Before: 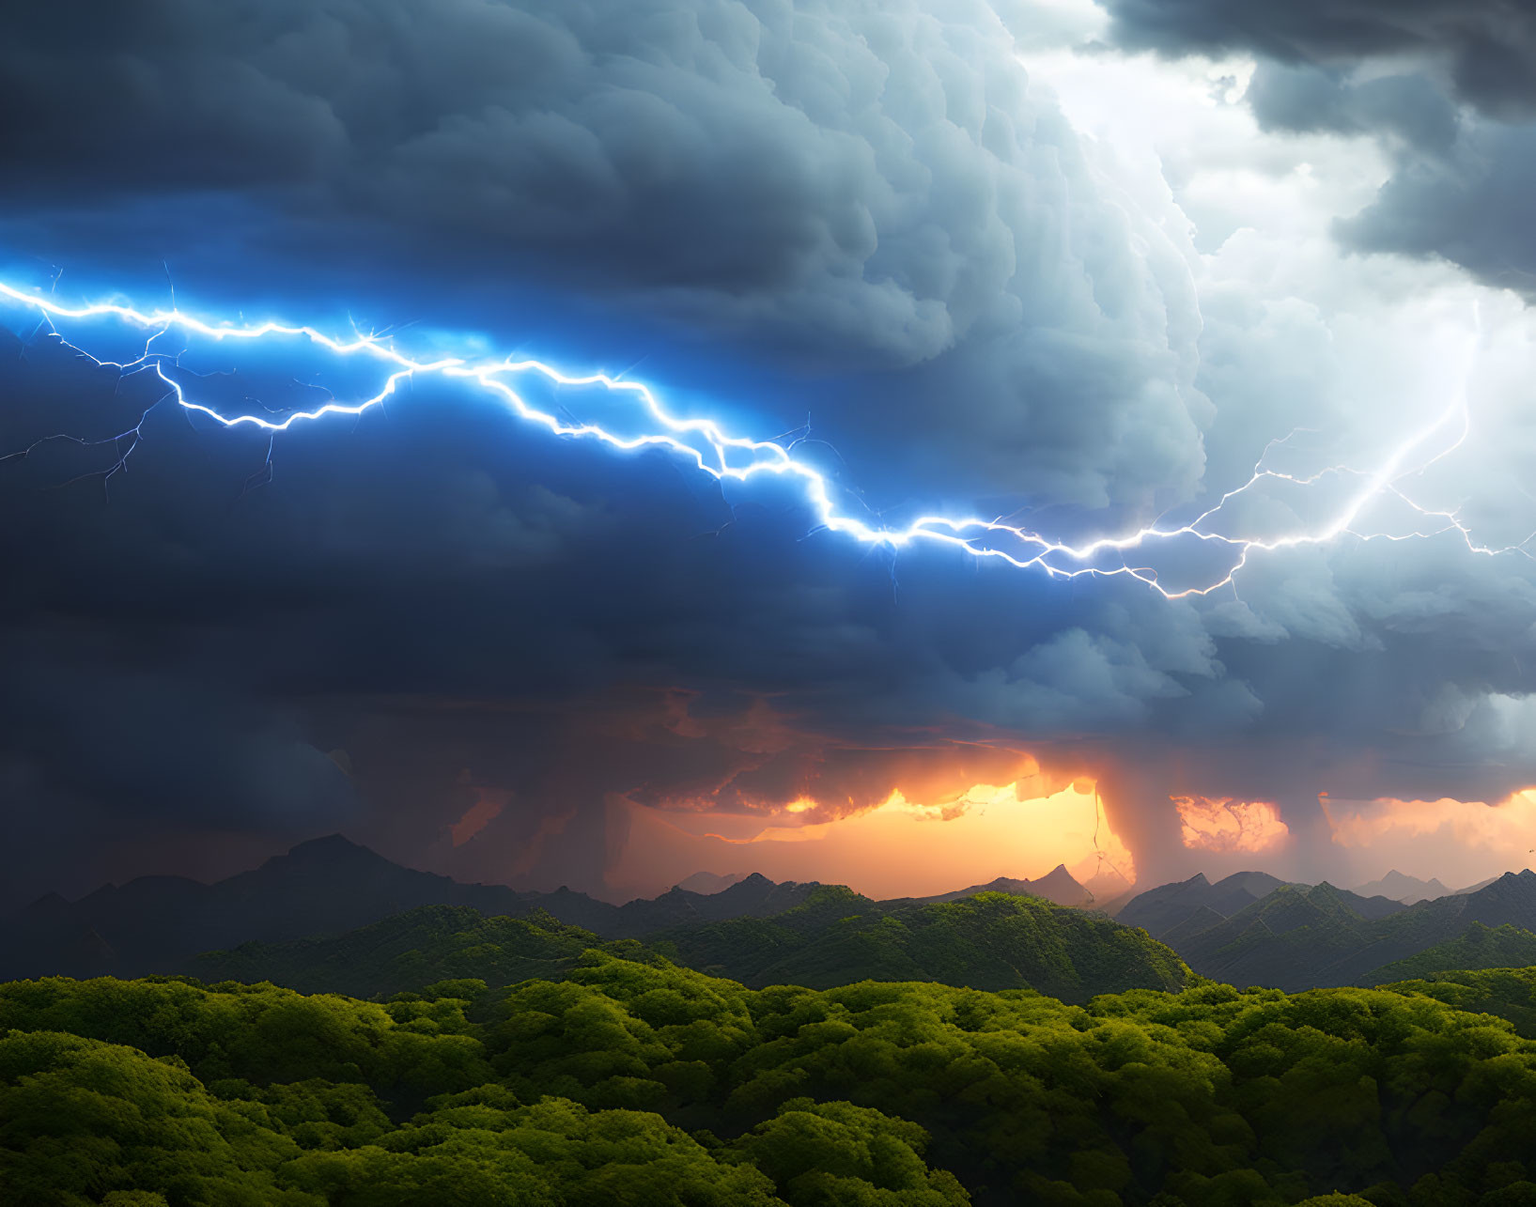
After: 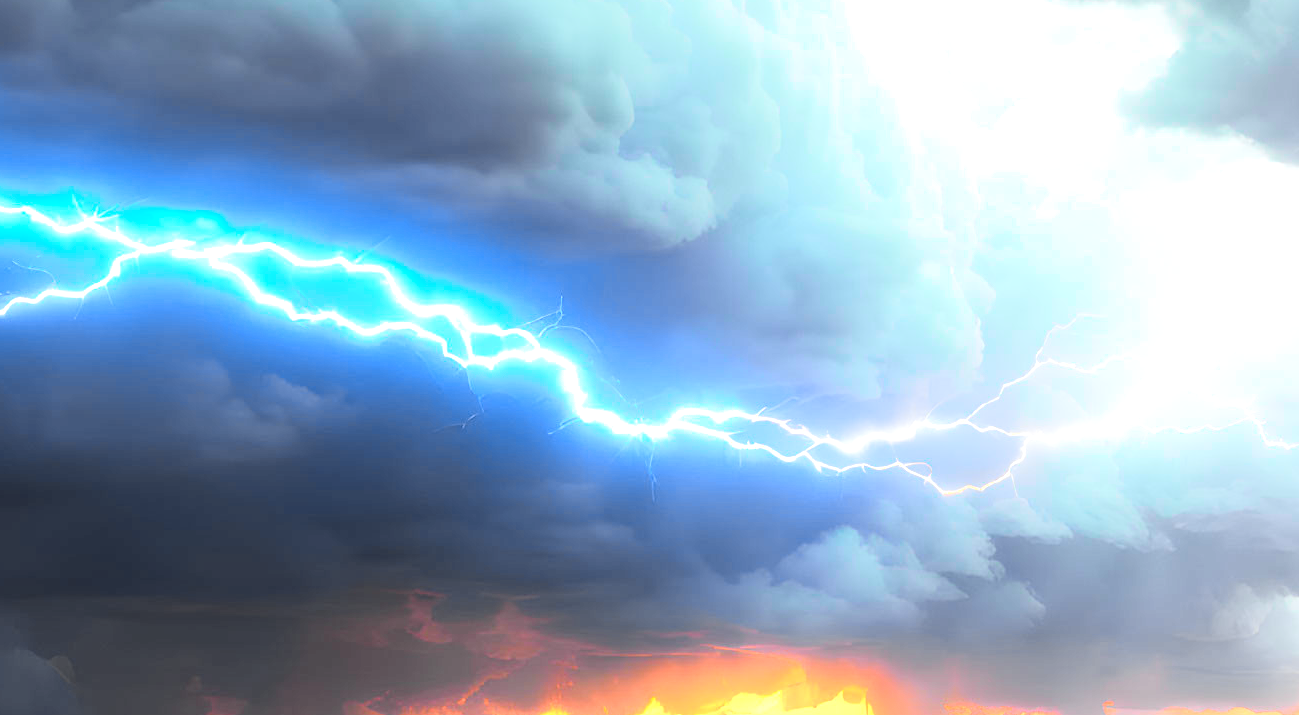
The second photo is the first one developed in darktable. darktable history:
tone curve: curves: ch0 [(0, 0) (0.078, 0.029) (0.265, 0.241) (0.507, 0.56) (0.744, 0.826) (1, 0.948)]; ch1 [(0, 0) (0.346, 0.307) (0.418, 0.383) (0.46, 0.439) (0.482, 0.493) (0.502, 0.5) (0.517, 0.506) (0.55, 0.557) (0.601, 0.637) (0.666, 0.7) (1, 1)]; ch2 [(0, 0) (0.346, 0.34) (0.431, 0.45) (0.485, 0.494) (0.5, 0.498) (0.508, 0.499) (0.532, 0.546) (0.579, 0.628) (0.625, 0.668) (1, 1)], color space Lab, independent channels, preserve colors none
crop: left 18.38%, top 11.092%, right 2.134%, bottom 33.217%
exposure: exposure 1 EV, compensate highlight preservation false
